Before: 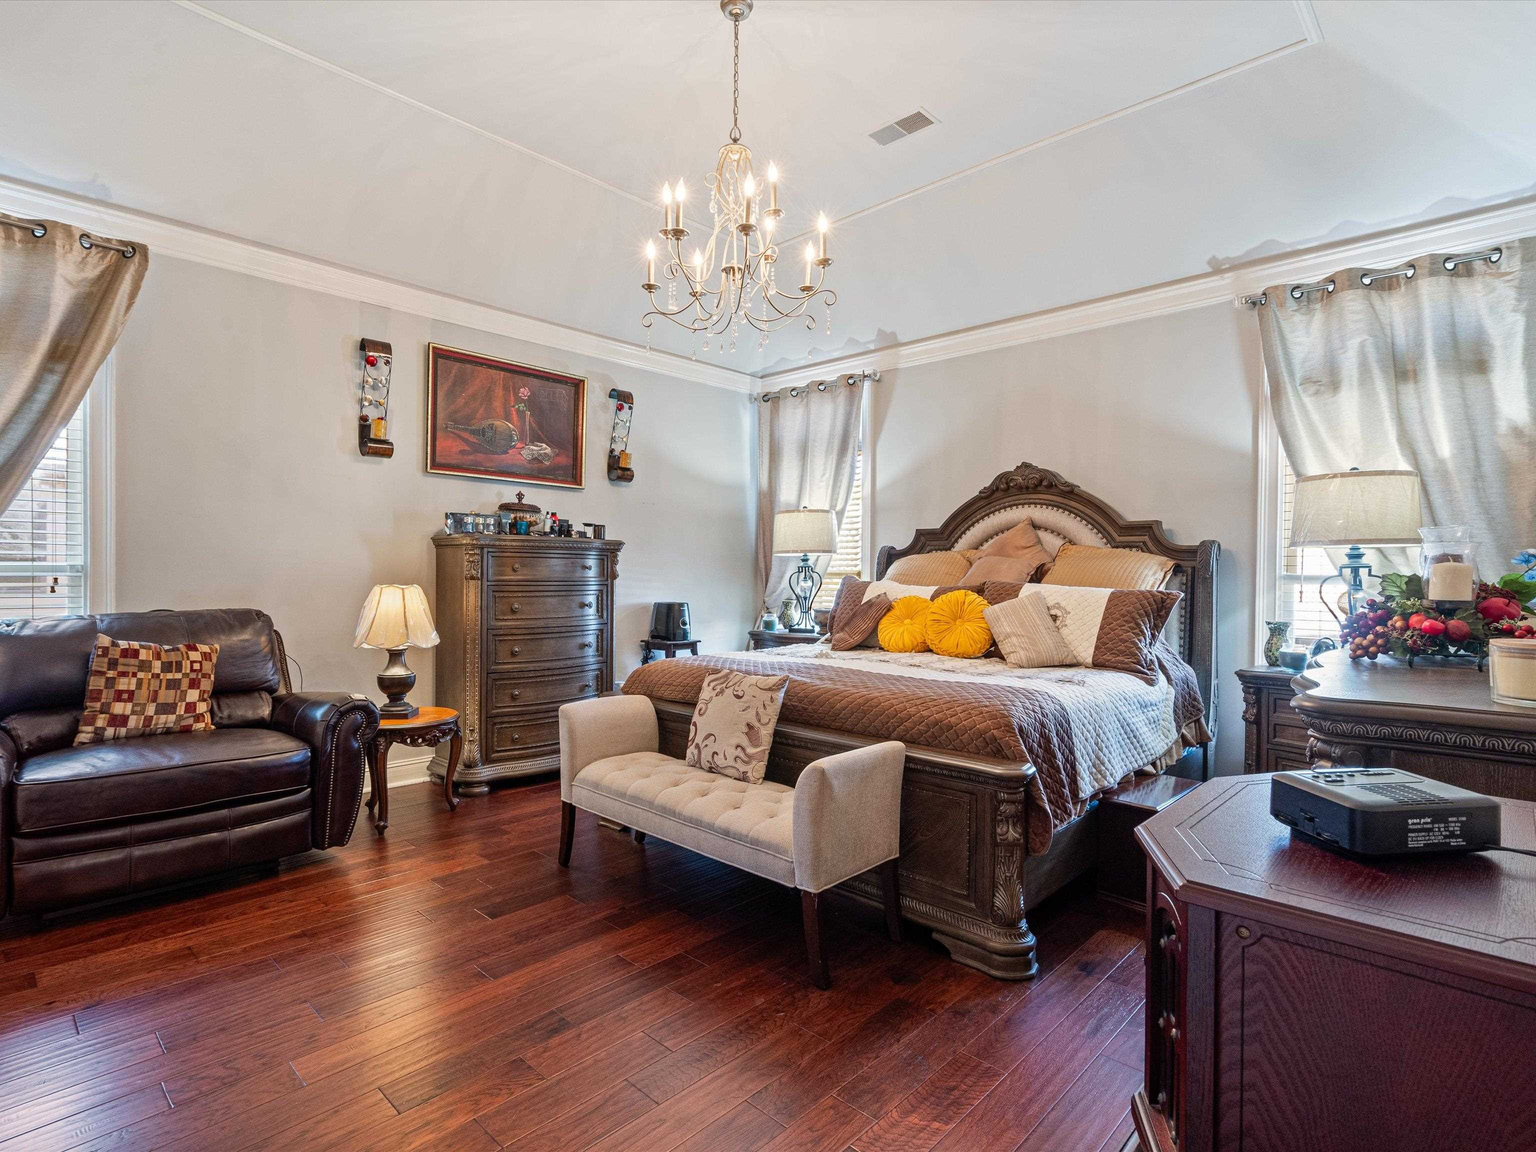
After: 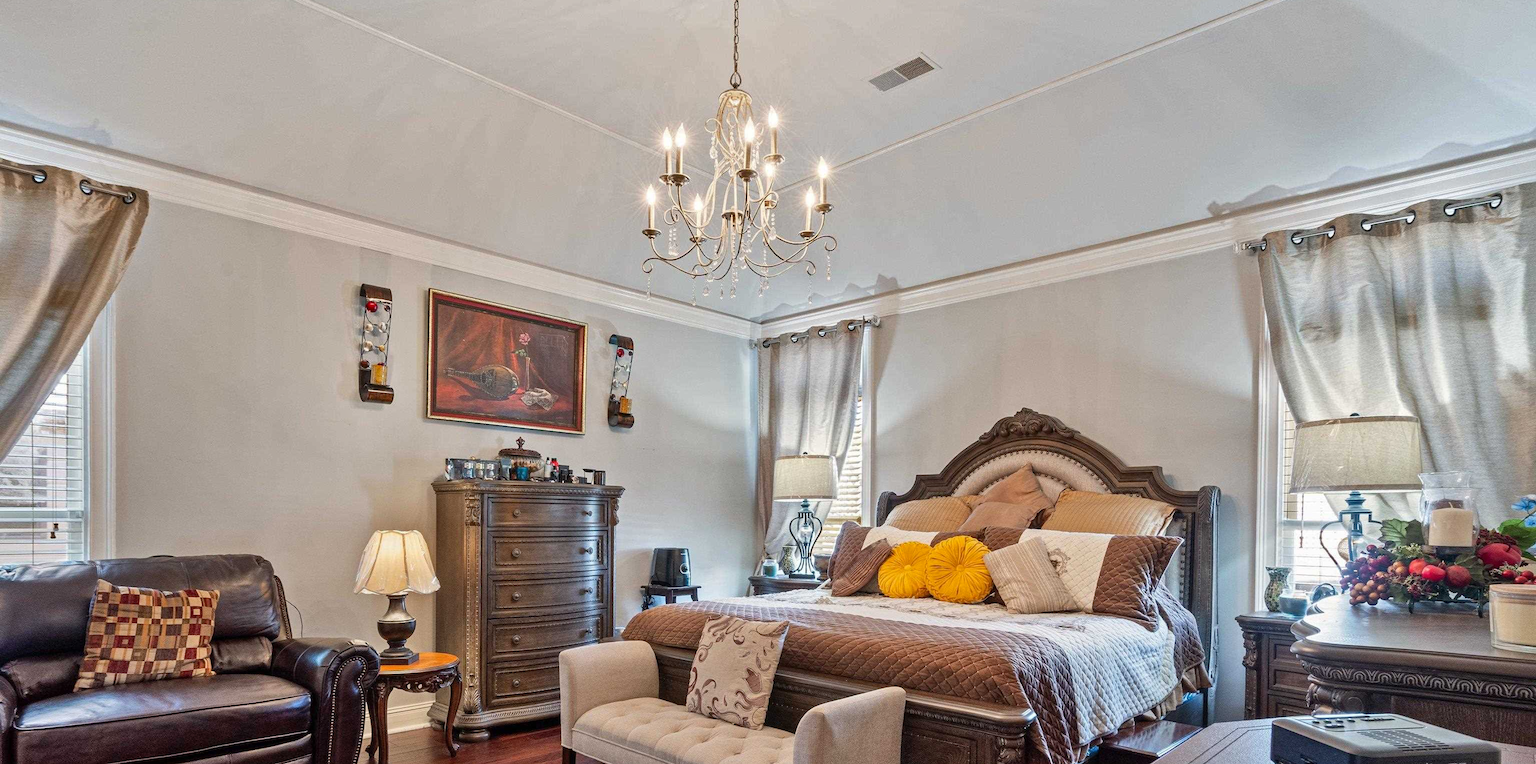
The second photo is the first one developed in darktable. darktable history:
shadows and highlights: soften with gaussian
crop and rotate: top 4.739%, bottom 28.879%
